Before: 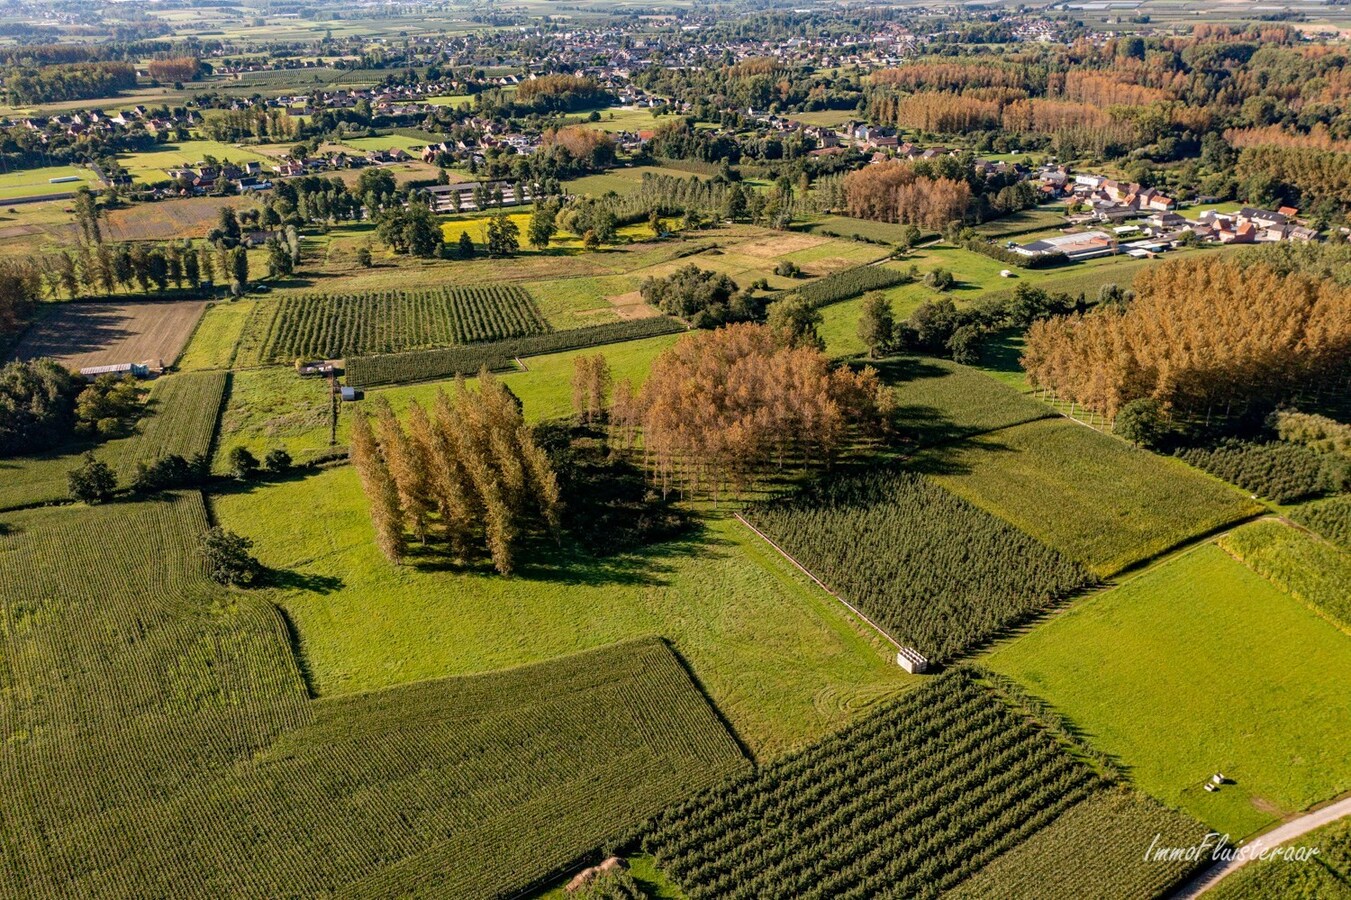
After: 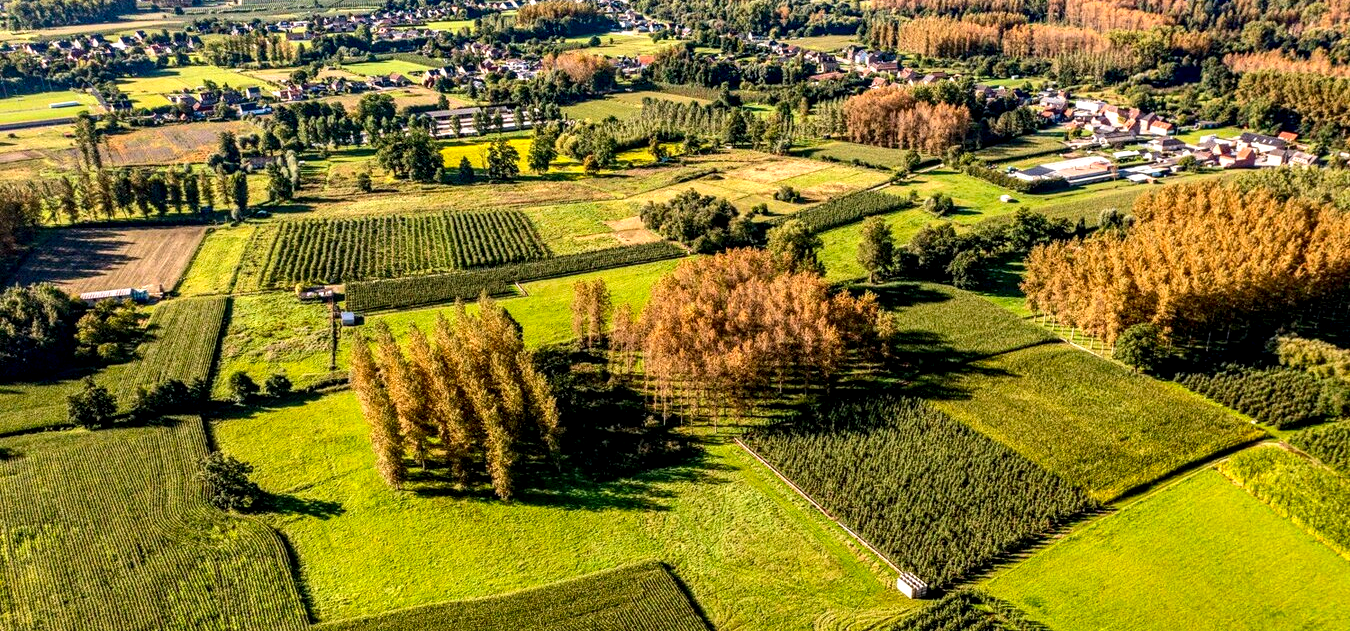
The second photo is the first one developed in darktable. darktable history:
color calibration: illuminant same as pipeline (D50), adaptation XYZ, x 0.346, y 0.357, temperature 5016.28 K, gamut compression 1.68
crop and rotate: top 8.381%, bottom 21.43%
local contrast: detail 150%
exposure: exposure 0.491 EV, compensate exposure bias true, compensate highlight preservation false
contrast brightness saturation: contrast 0.159, saturation 0.318
